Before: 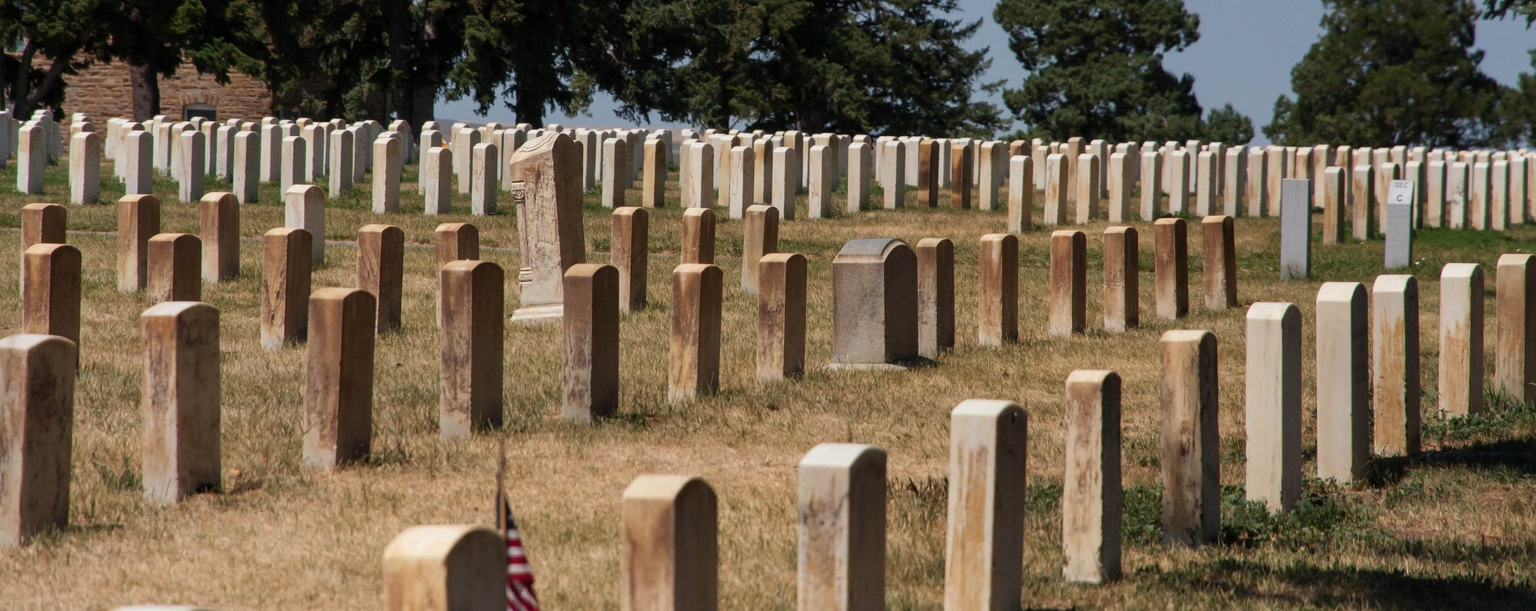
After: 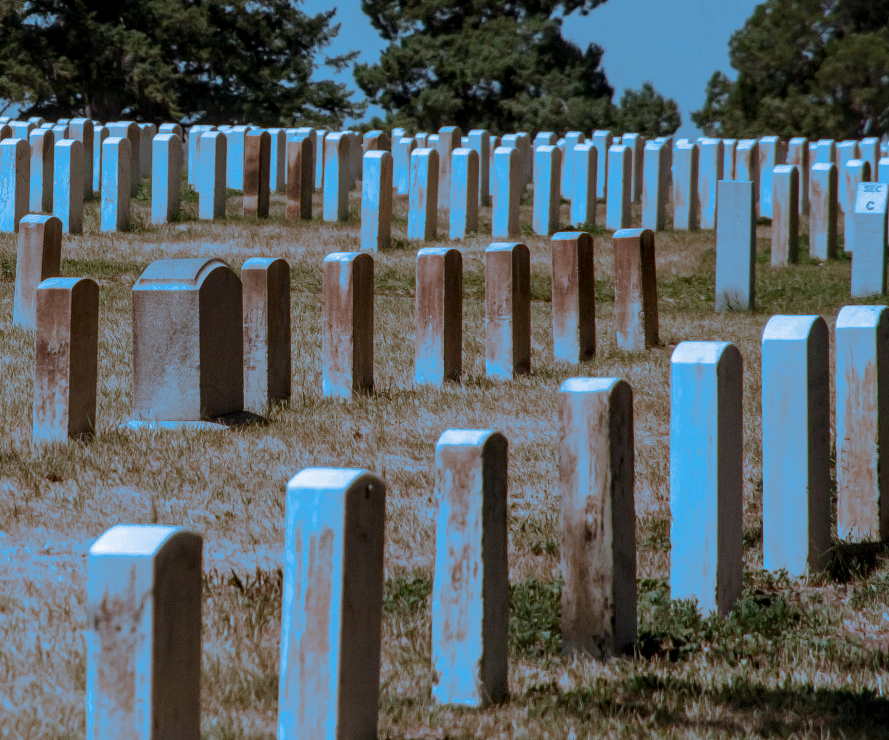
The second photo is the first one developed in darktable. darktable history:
split-toning: shadows › hue 220°, shadows › saturation 0.64, highlights › hue 220°, highlights › saturation 0.64, balance 0, compress 5.22%
local contrast: detail 130%
crop: left 47.628%, top 6.643%, right 7.874%
